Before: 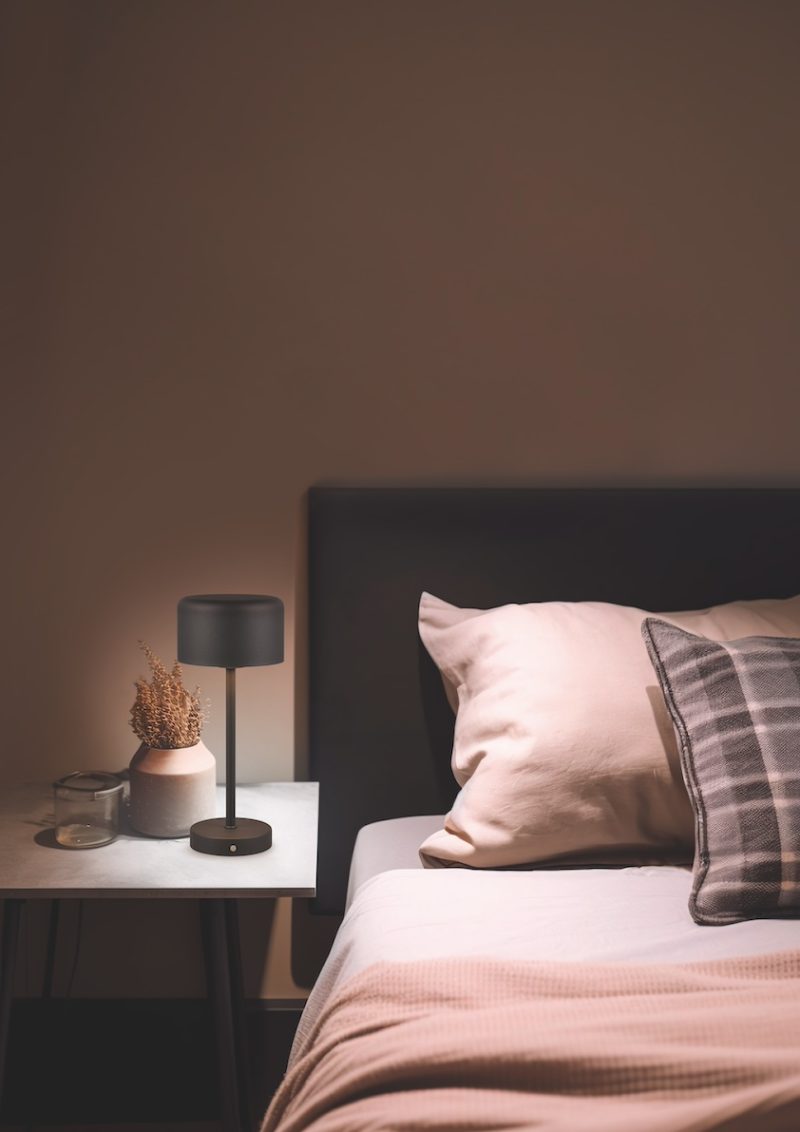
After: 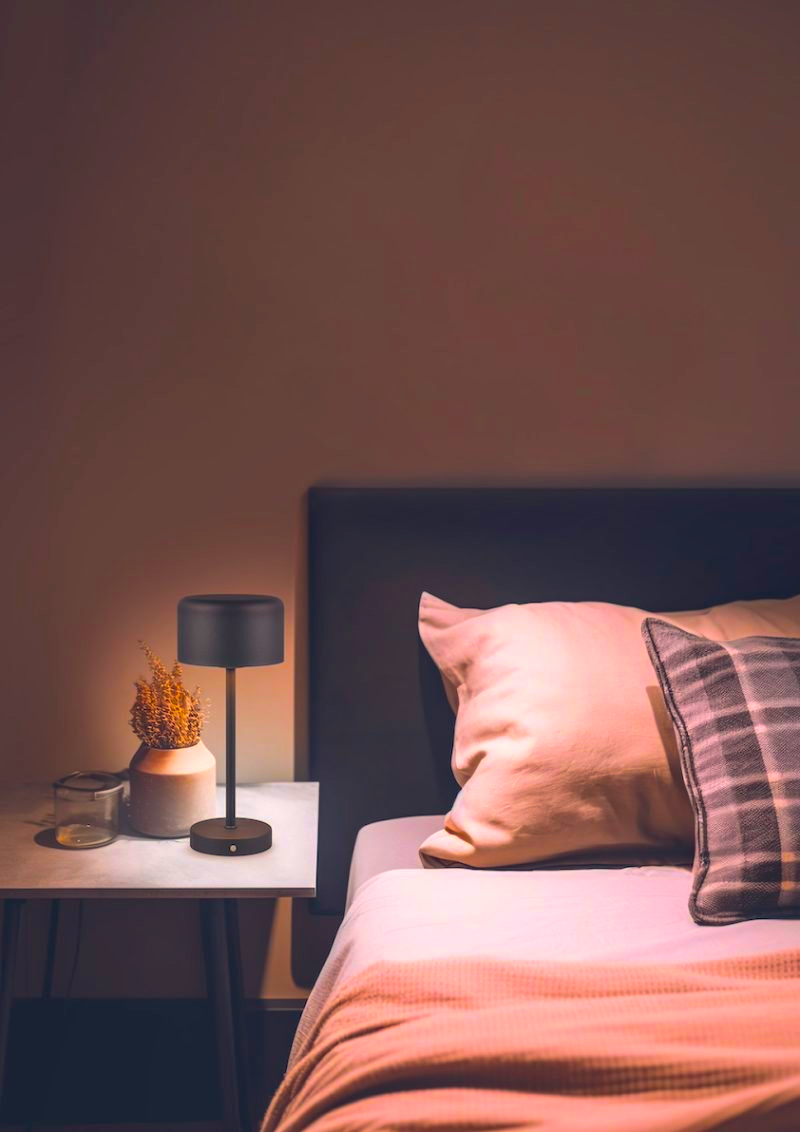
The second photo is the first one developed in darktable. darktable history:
local contrast: on, module defaults
color balance rgb: global offset › chroma 0.136%, global offset › hue 253.37°, linear chroma grading › shadows -39.467%, linear chroma grading › highlights 39.664%, linear chroma grading › global chroma 44.927%, linear chroma grading › mid-tones -29.638%, perceptual saturation grading › global saturation 30.587%
exposure: black level correction 0, exposure 0 EV, compensate exposure bias true, compensate highlight preservation false
color correction: highlights a* 3.52, highlights b* 2.17, saturation 1.16
